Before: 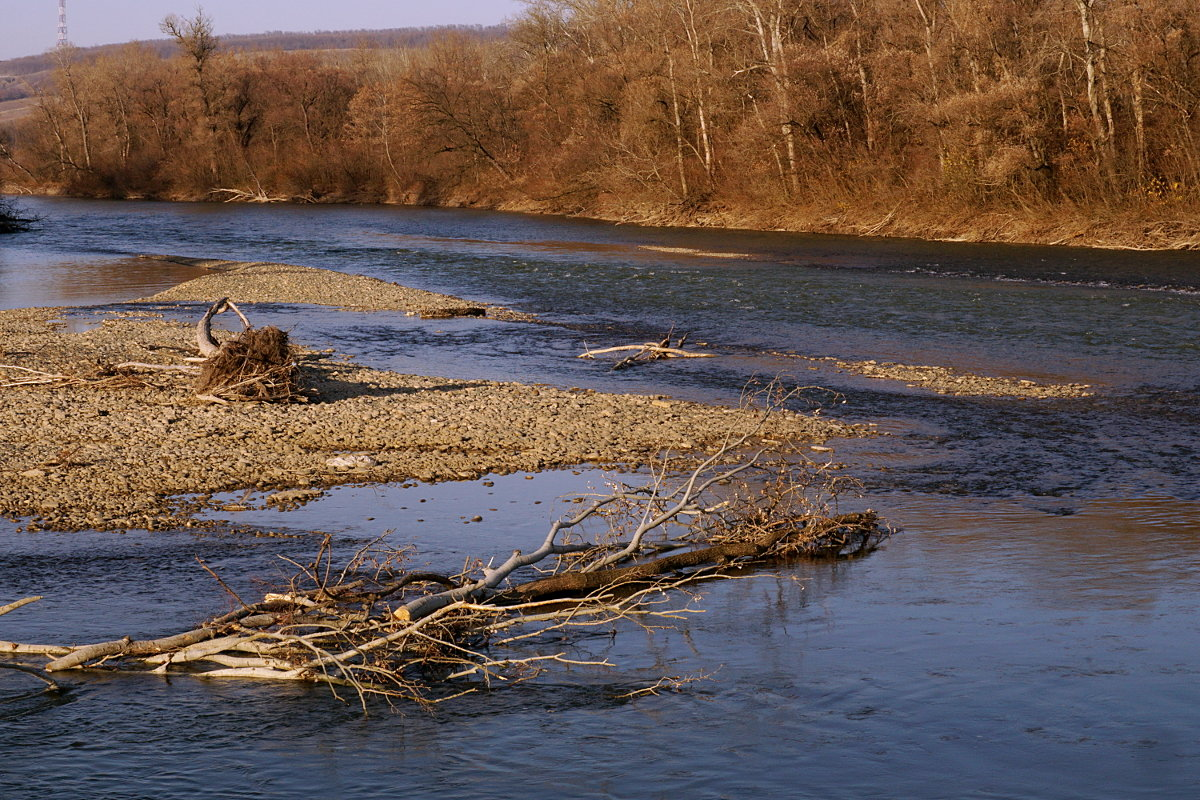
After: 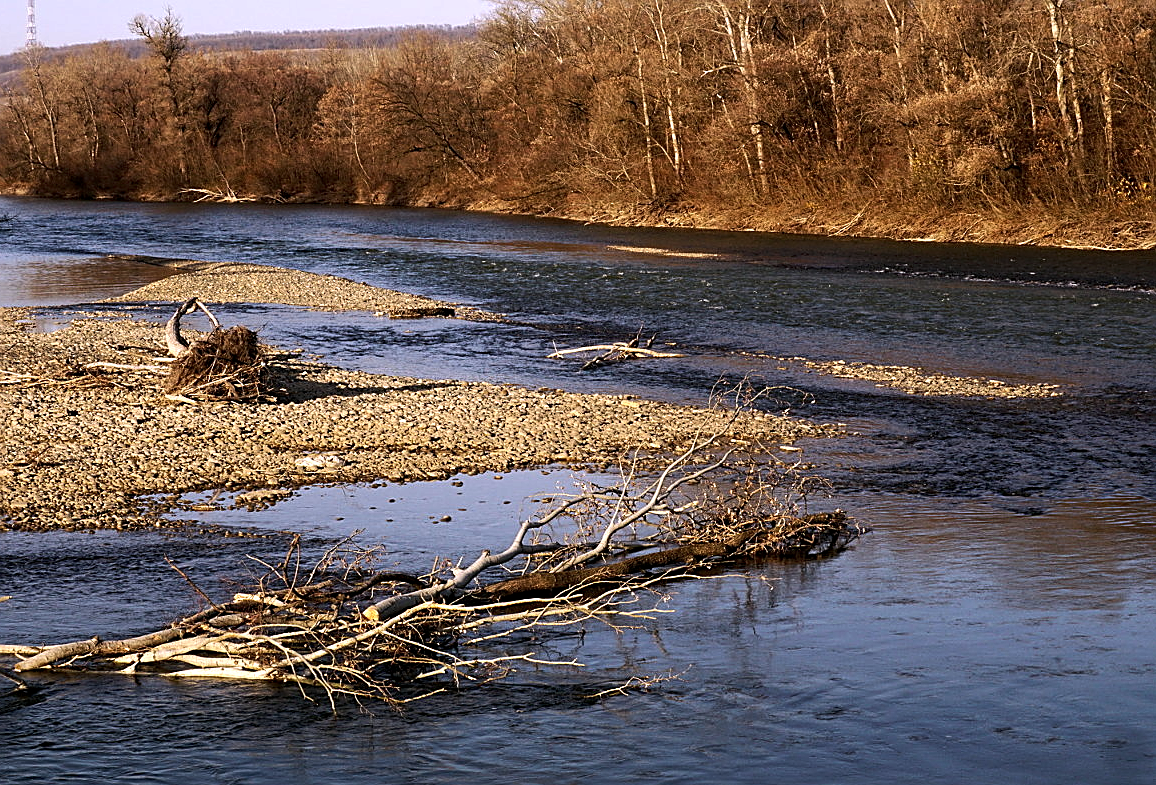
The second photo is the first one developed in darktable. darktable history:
sharpen: on, module defaults
crop and rotate: left 2.614%, right 1.021%, bottom 1.86%
tone equalizer: -8 EV -0.721 EV, -7 EV -0.708 EV, -6 EV -0.617 EV, -5 EV -0.425 EV, -3 EV 0.389 EV, -2 EV 0.6 EV, -1 EV 0.68 EV, +0 EV 0.754 EV, edges refinement/feathering 500, mask exposure compensation -1.57 EV, preserve details no
local contrast: highlights 104%, shadows 101%, detail 119%, midtone range 0.2
